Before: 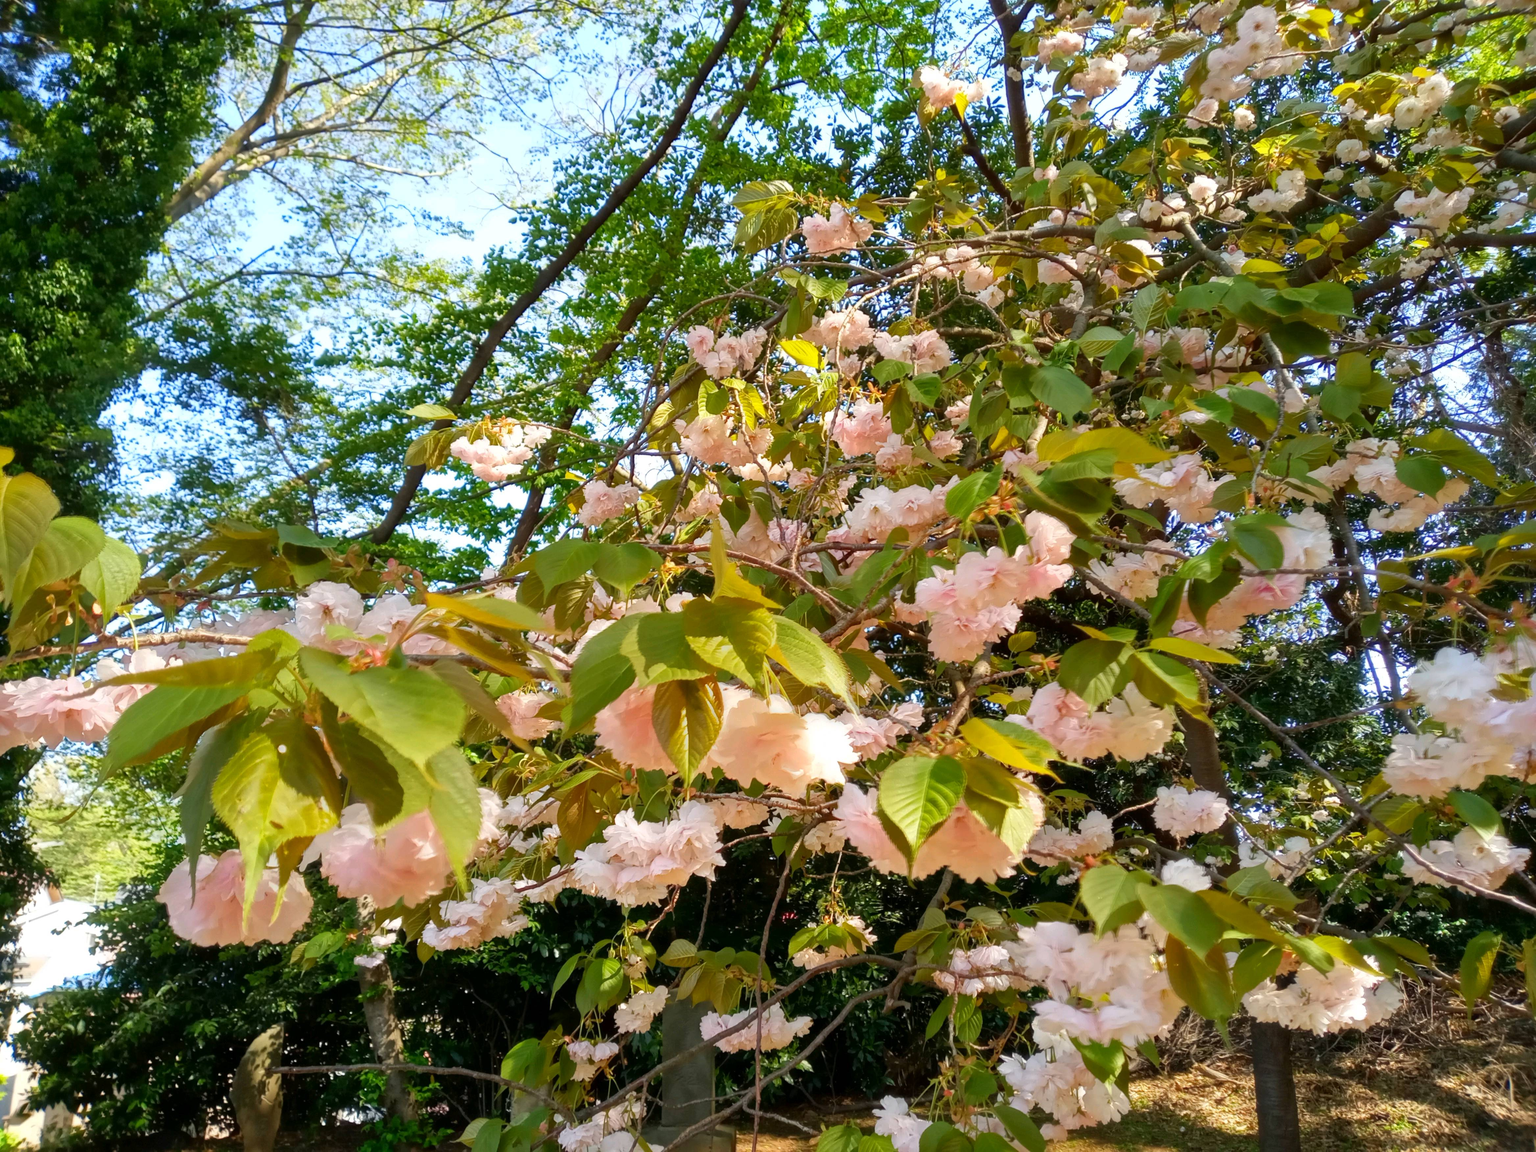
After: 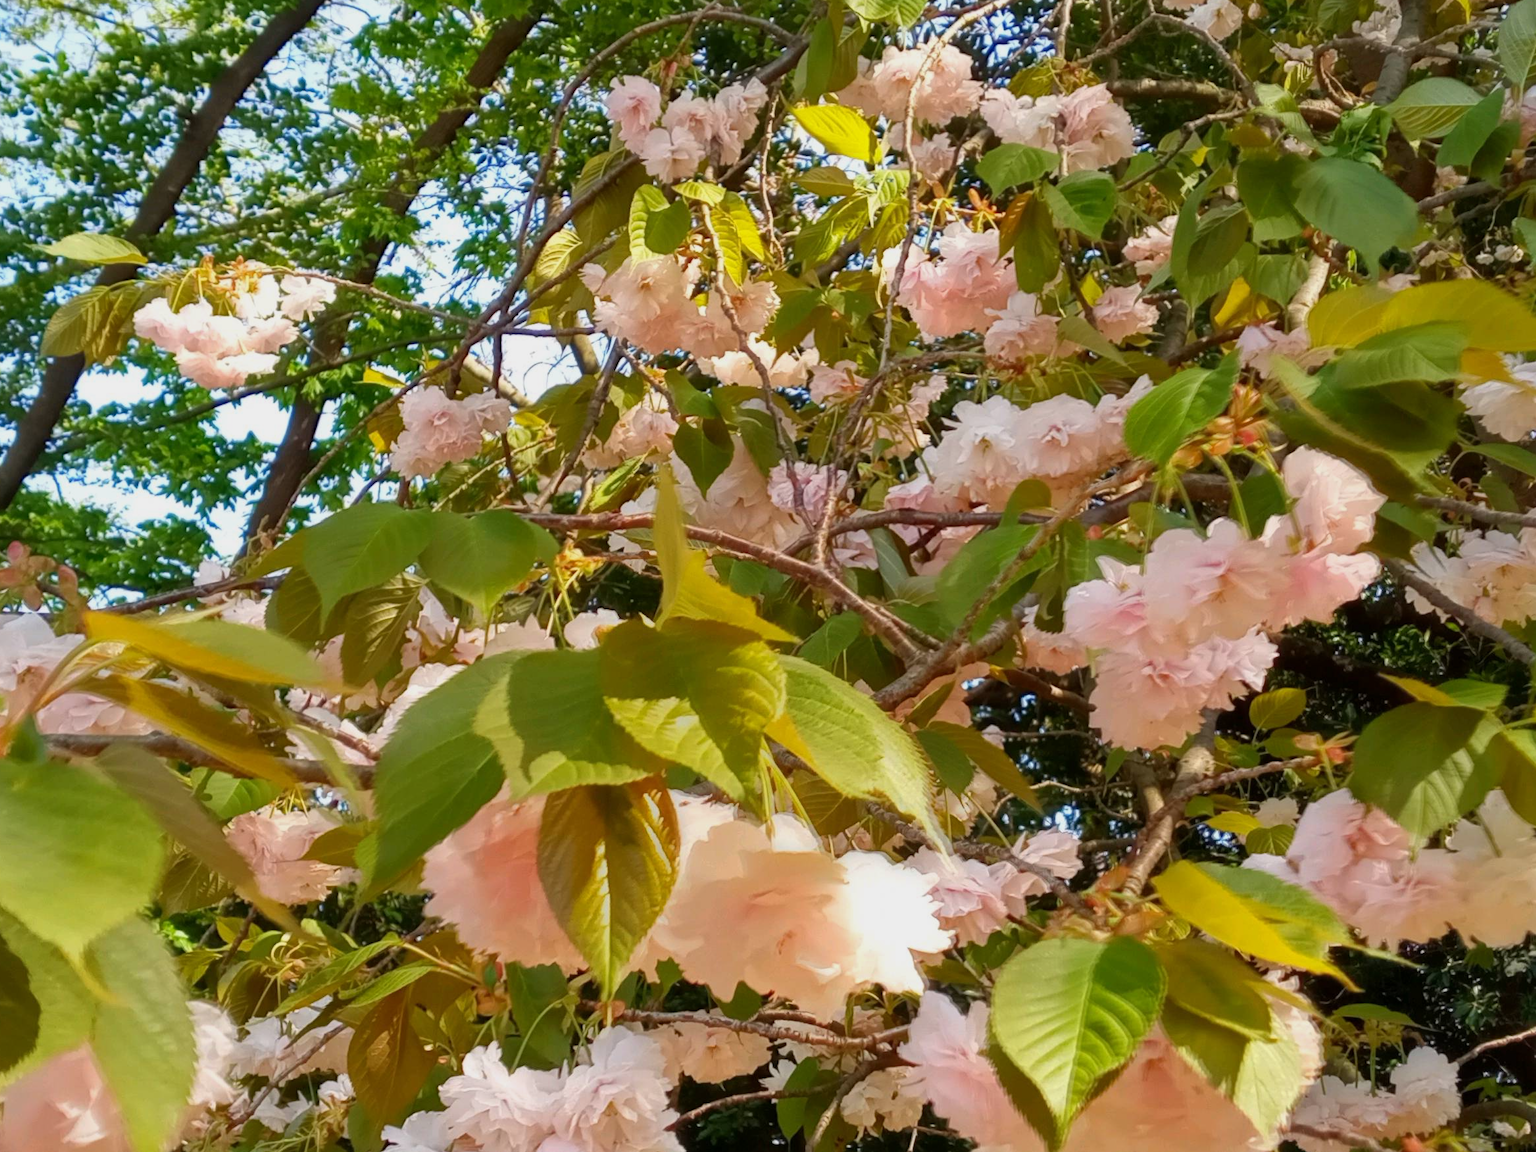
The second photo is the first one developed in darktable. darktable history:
exposure: exposure -0.242 EV, compensate highlight preservation false
crop: left 25%, top 25%, right 25%, bottom 25%
